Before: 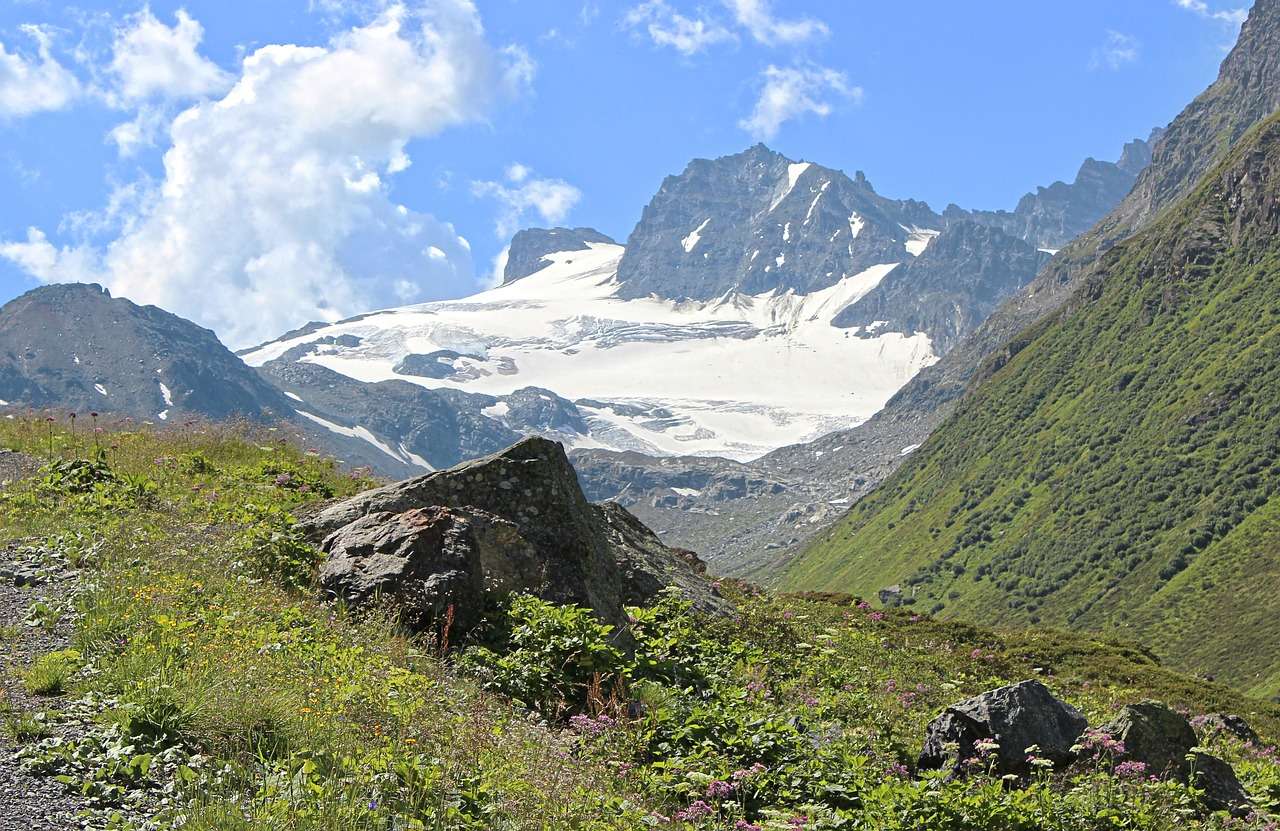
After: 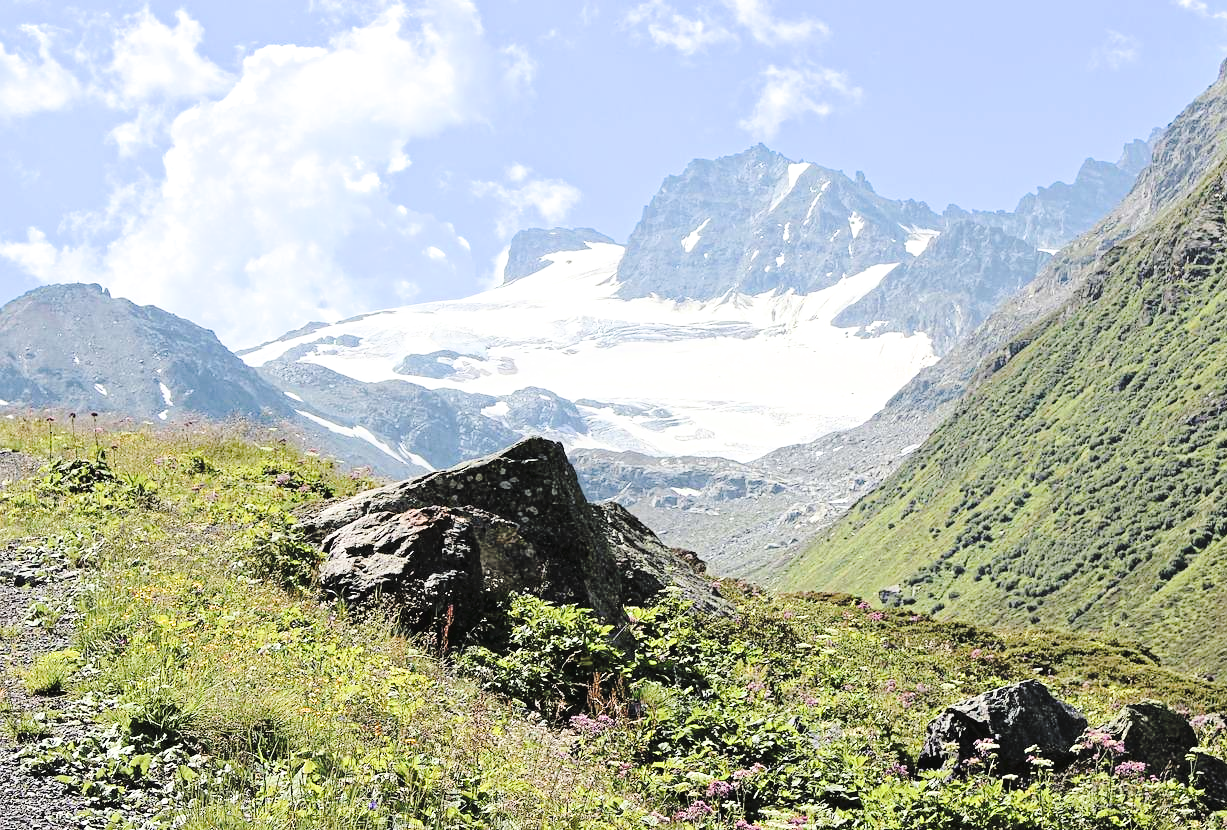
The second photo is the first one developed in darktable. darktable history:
crop: right 4.126%, bottom 0.031%
tone curve: curves: ch0 [(0, 0) (0.003, 0.06) (0.011, 0.071) (0.025, 0.085) (0.044, 0.104) (0.069, 0.123) (0.1, 0.146) (0.136, 0.167) (0.177, 0.205) (0.224, 0.248) (0.277, 0.309) (0.335, 0.384) (0.399, 0.467) (0.468, 0.553) (0.543, 0.633) (0.623, 0.698) (0.709, 0.769) (0.801, 0.841) (0.898, 0.912) (1, 1)], preserve colors none
exposure: exposure 0.74 EV, compensate highlight preservation false
filmic rgb: black relative exposure -4 EV, white relative exposure 3 EV, hardness 3.02, contrast 1.4
